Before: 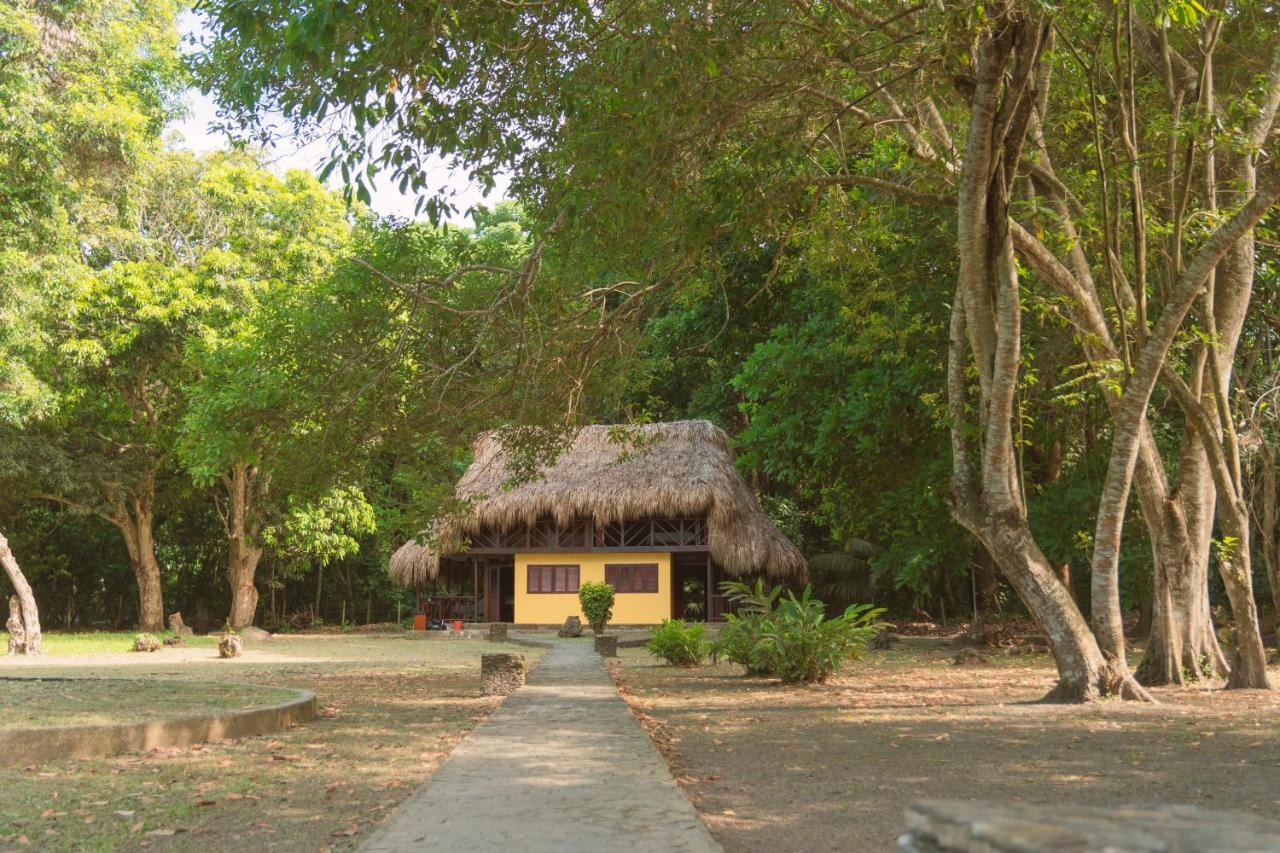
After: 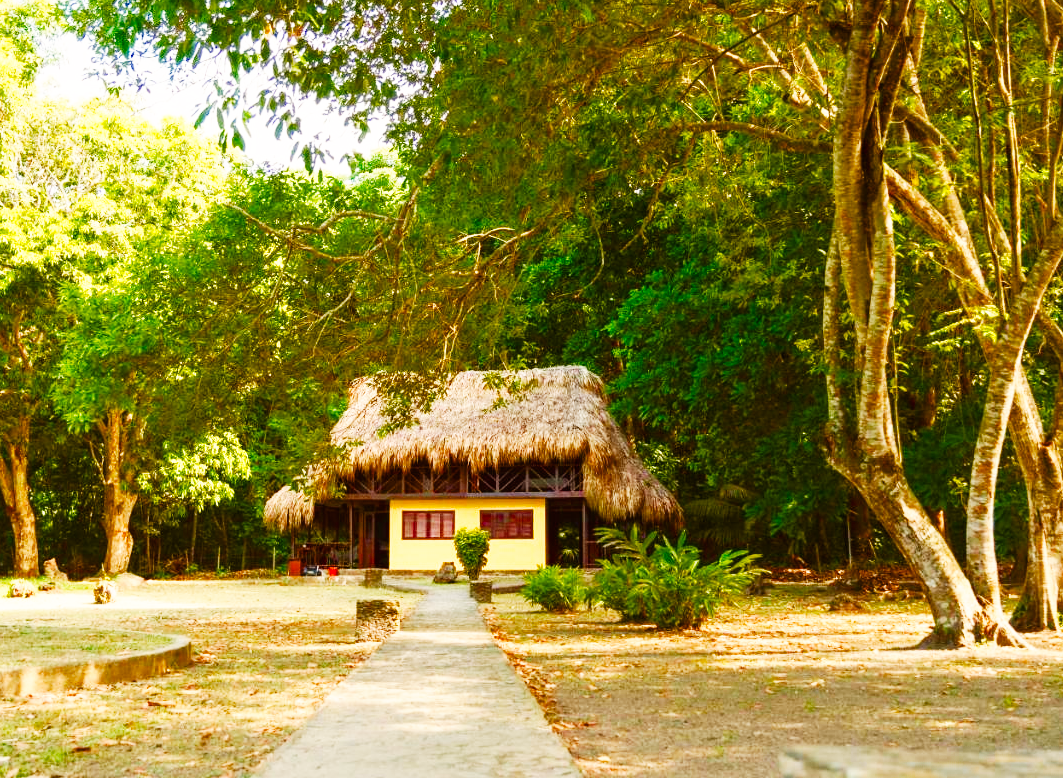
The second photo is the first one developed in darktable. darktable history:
crop: left 9.792%, top 6.336%, right 7.146%, bottom 2.435%
base curve: curves: ch0 [(0, 0) (0.007, 0.004) (0.027, 0.03) (0.046, 0.07) (0.207, 0.54) (0.442, 0.872) (0.673, 0.972) (1, 1)], preserve colors none
color balance rgb: highlights gain › chroma 3.015%, highlights gain › hue 71.91°, perceptual saturation grading › global saturation 20%, perceptual saturation grading › highlights -25.619%, perceptual saturation grading › shadows 50.183%, saturation formula JzAzBz (2021)
